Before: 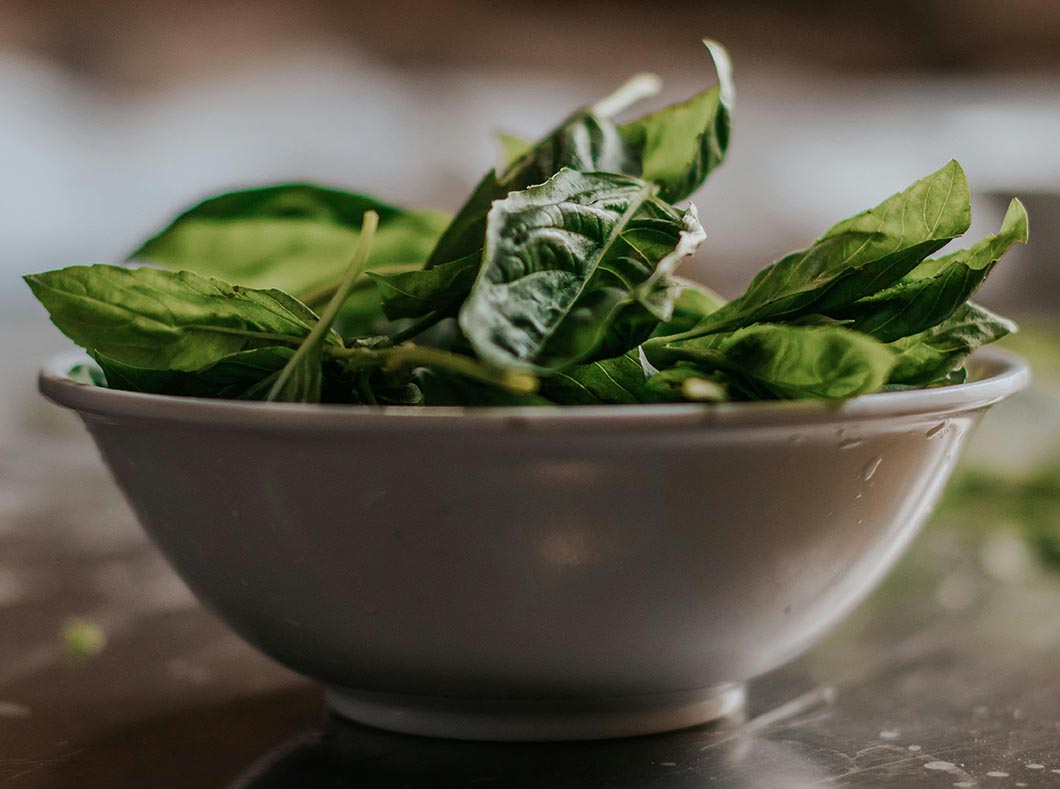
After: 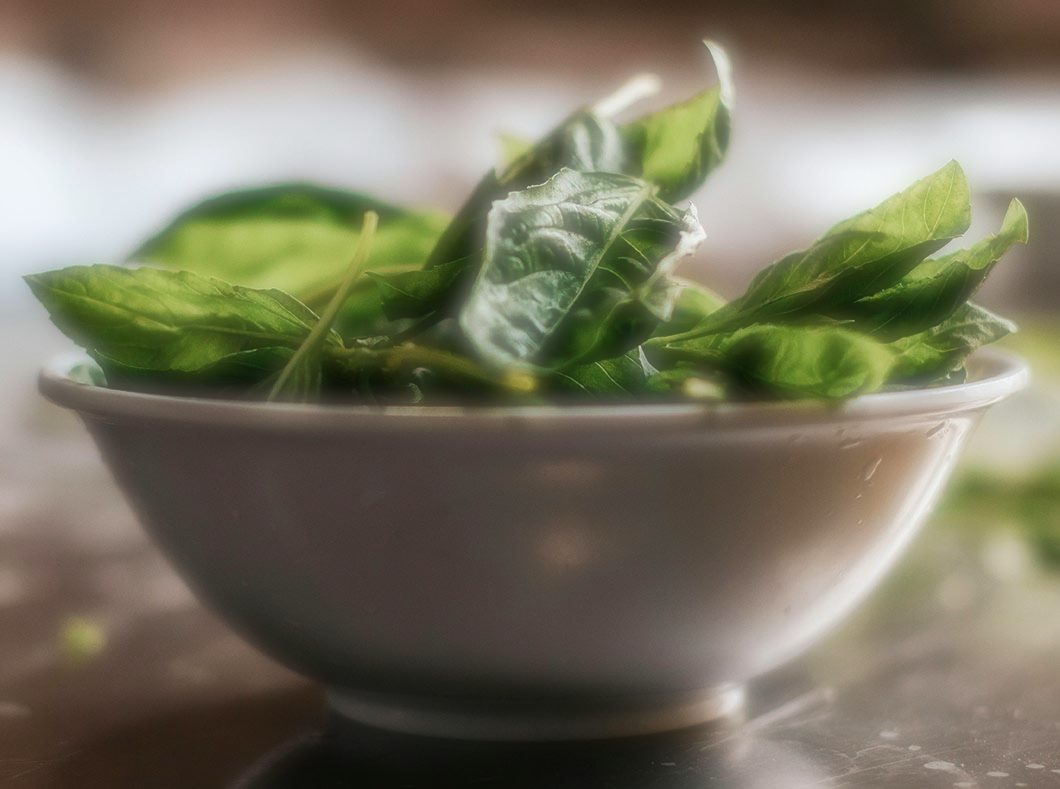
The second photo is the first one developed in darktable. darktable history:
exposure: exposure 0.559 EV, compensate highlight preservation false
soften: on, module defaults
